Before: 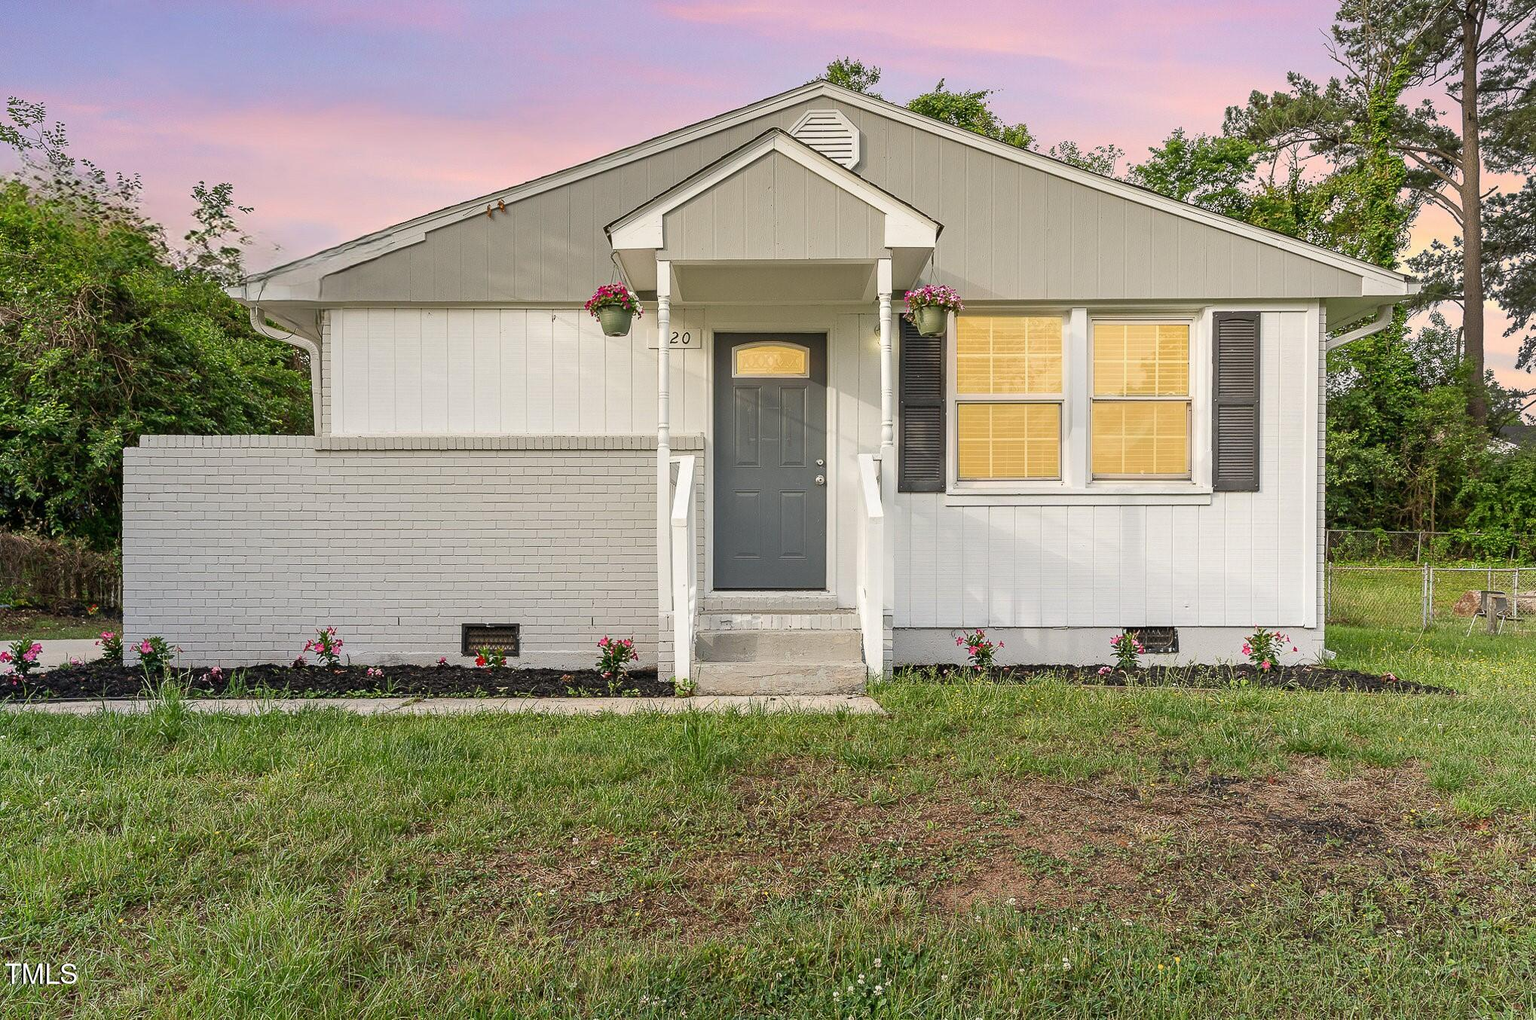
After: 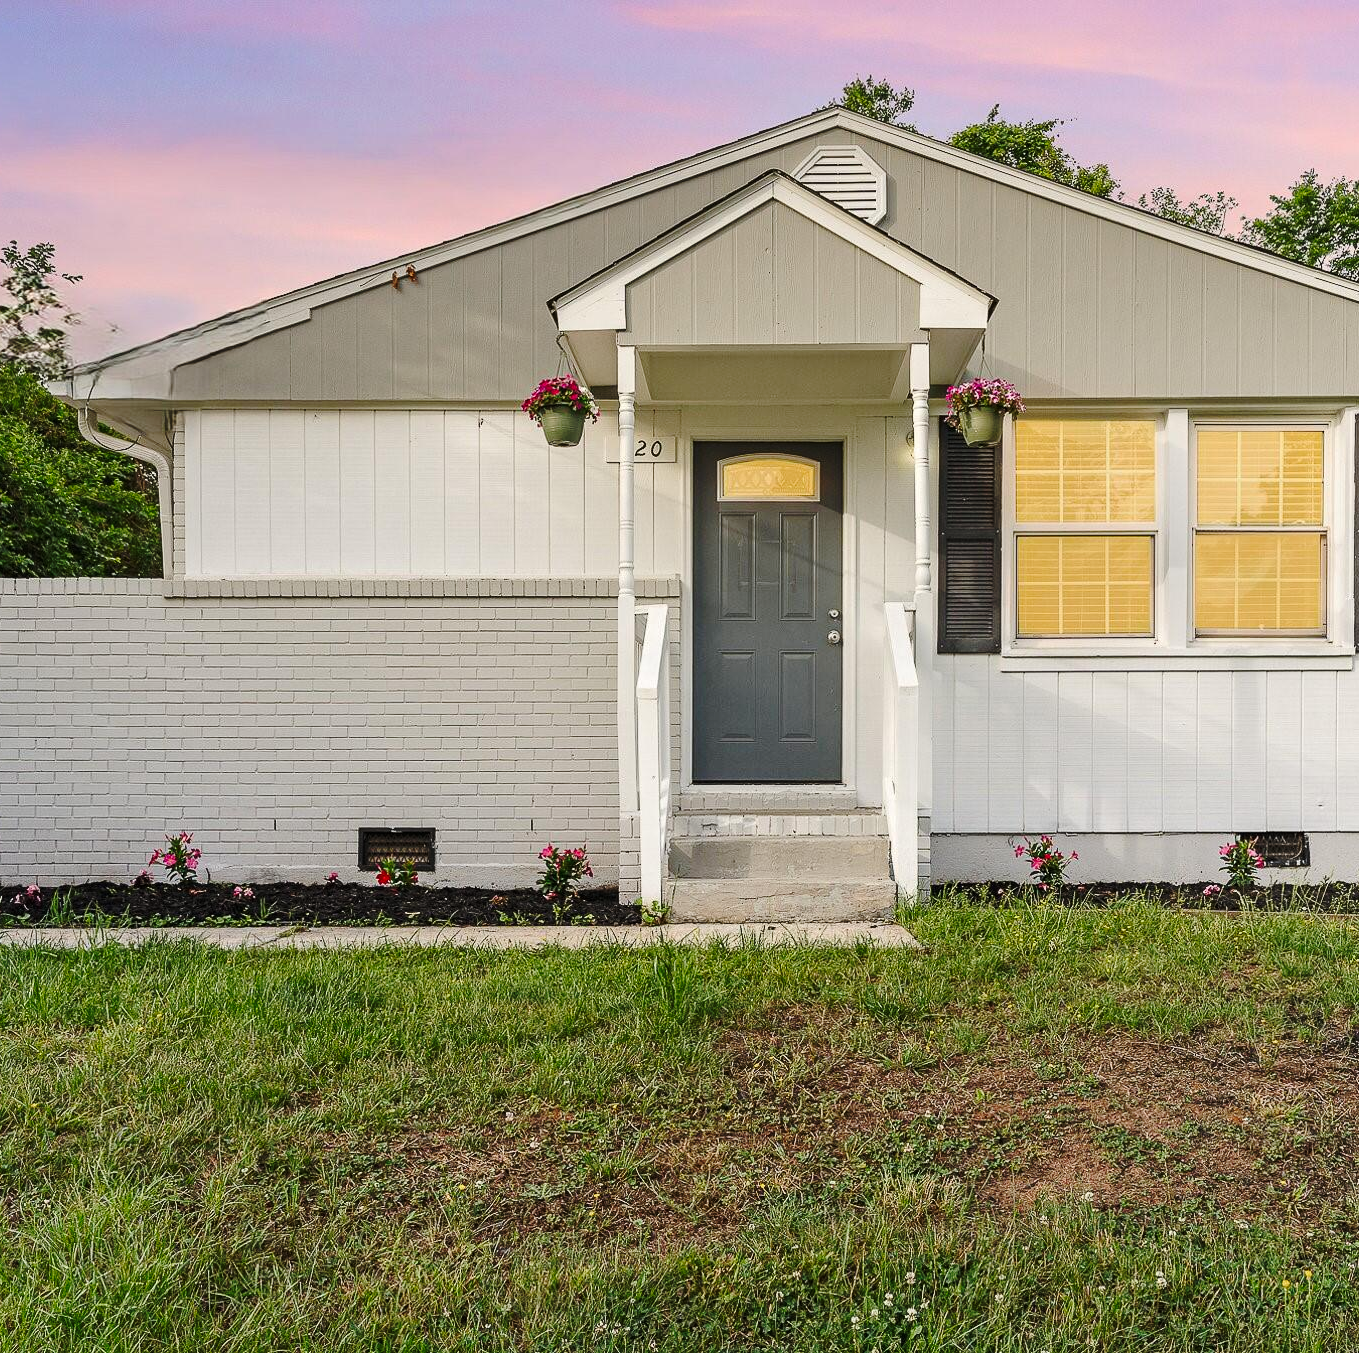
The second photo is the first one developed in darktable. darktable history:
base curve: curves: ch0 [(0, 0) (0.073, 0.04) (0.157, 0.139) (0.492, 0.492) (0.758, 0.758) (1, 1)], preserve colors none
crop and rotate: left 12.503%, right 20.794%
